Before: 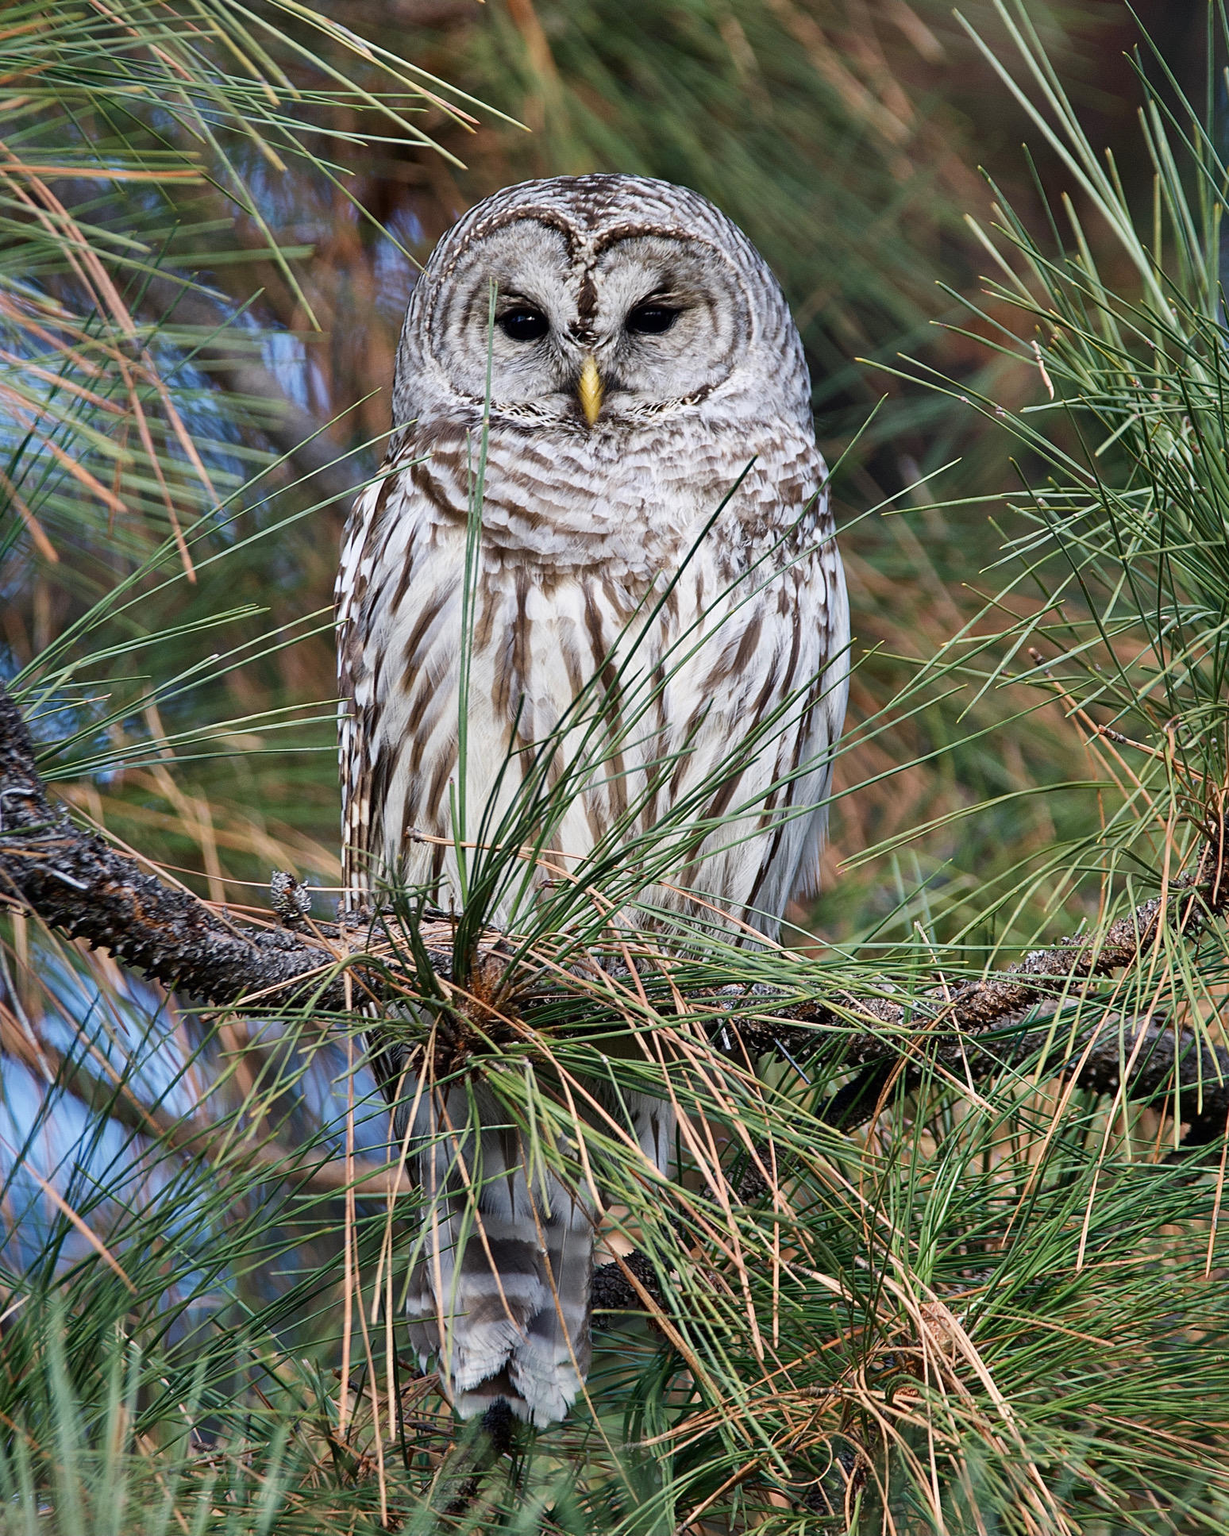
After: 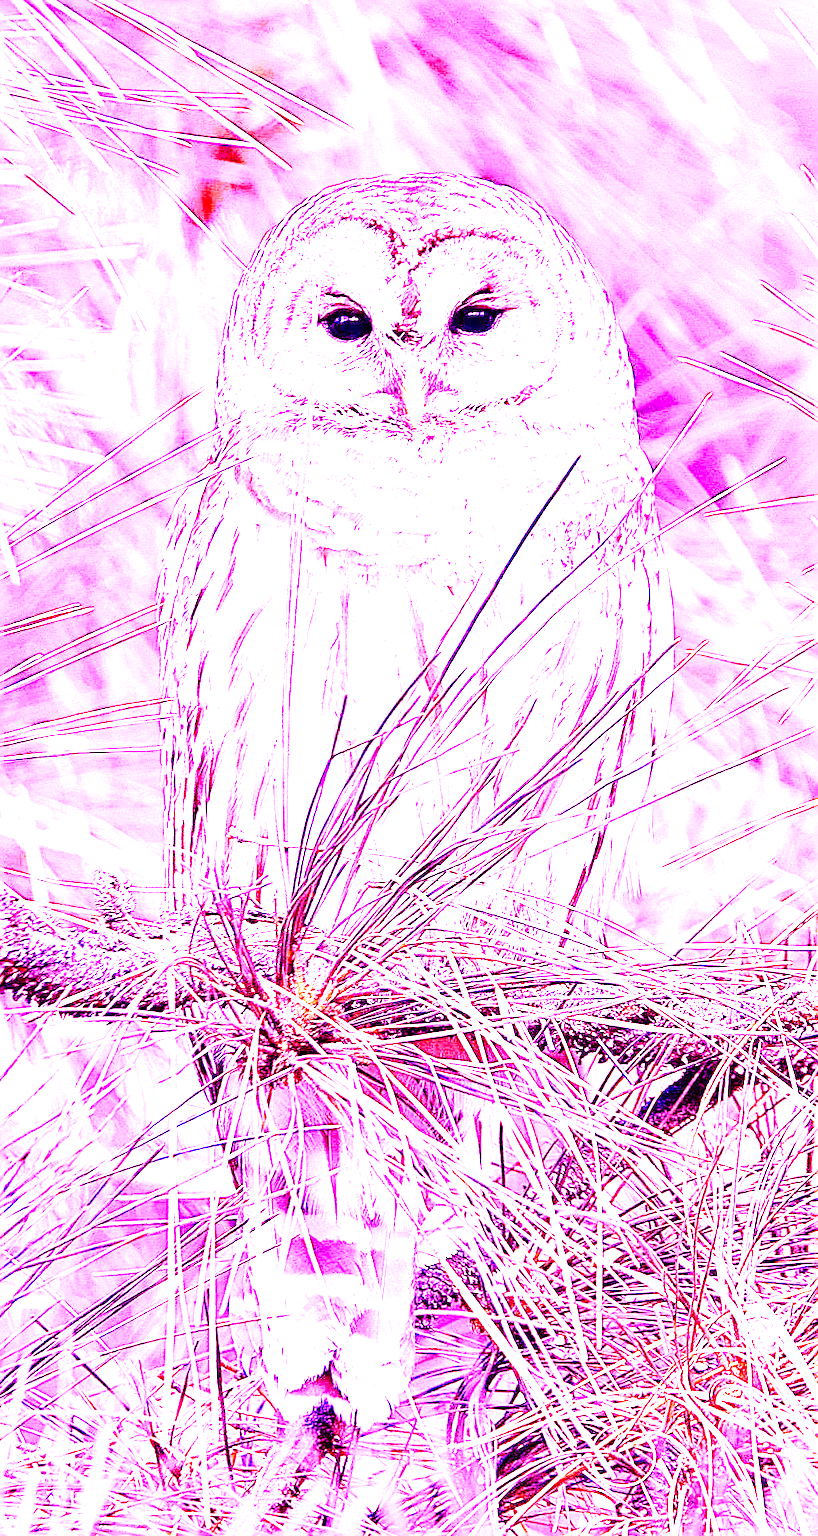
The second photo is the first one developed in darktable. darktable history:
exposure: black level correction 0.001, exposure 0.5 EV, compensate exposure bias true, compensate highlight preservation false
sharpen: on, module defaults
crop and rotate: left 14.436%, right 18.898%
white balance: red 8, blue 8
base curve: curves: ch0 [(0, 0) (0.036, 0.025) (0.121, 0.166) (0.206, 0.329) (0.605, 0.79) (1, 1)], preserve colors none
